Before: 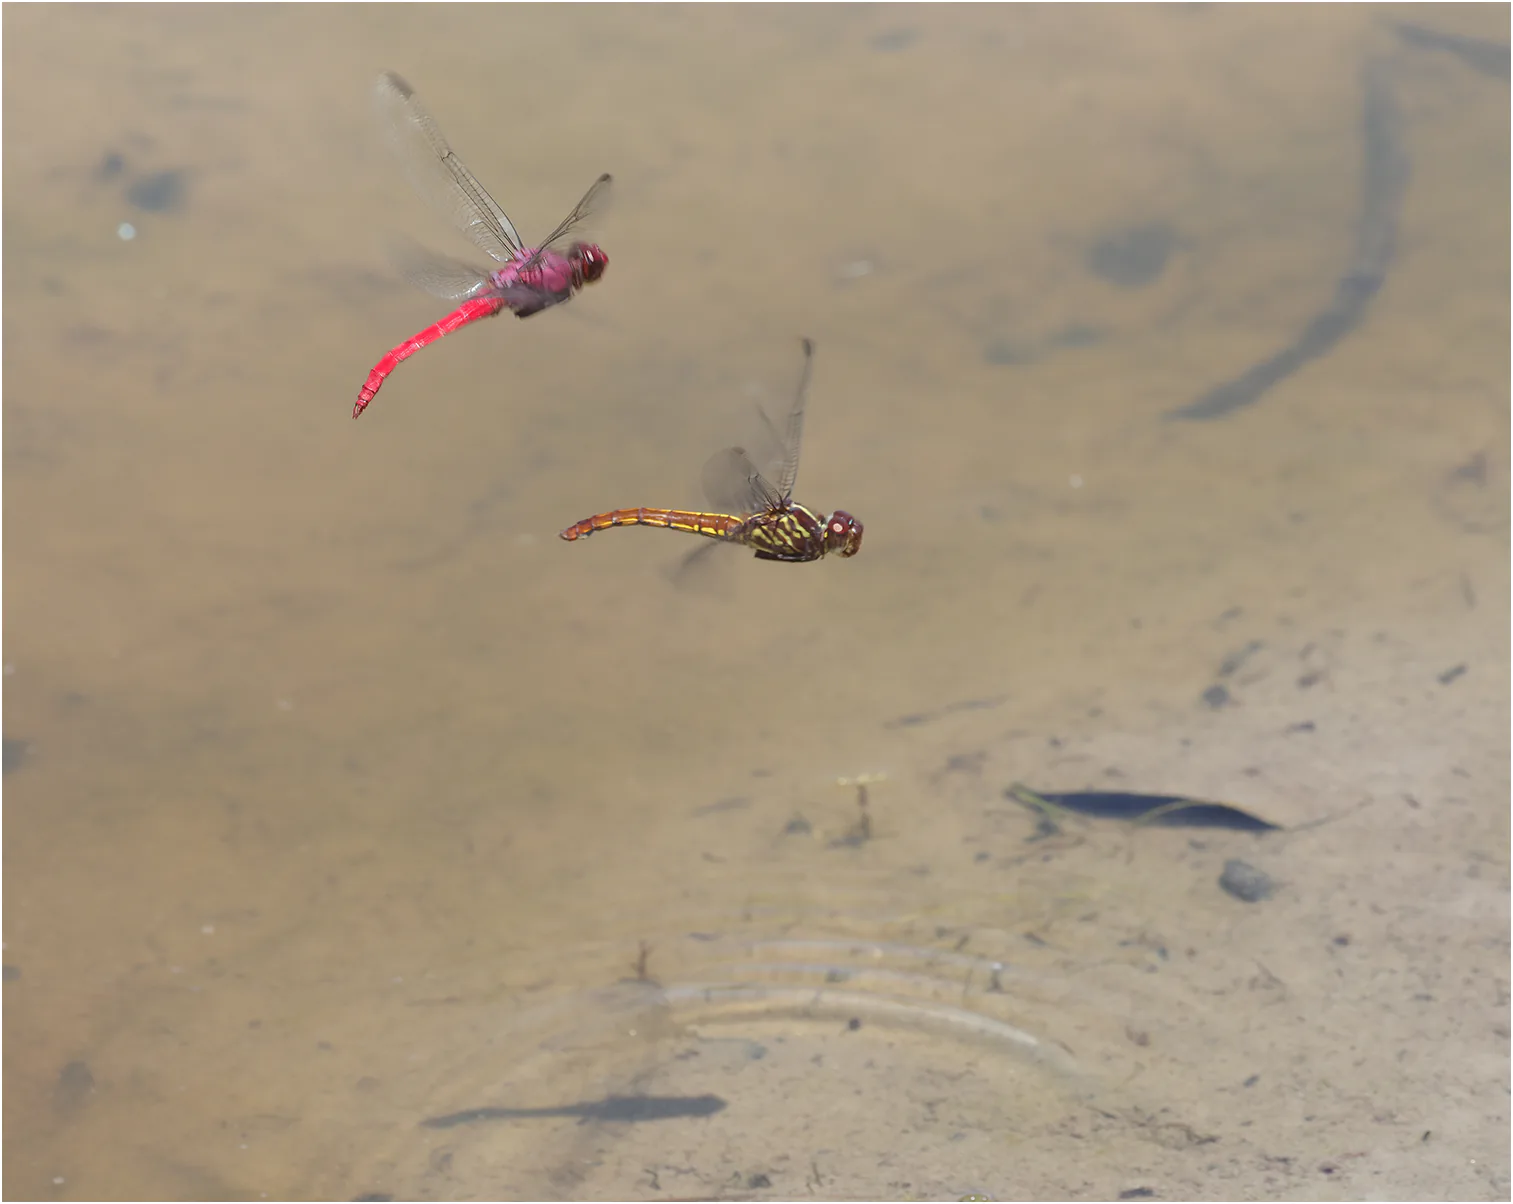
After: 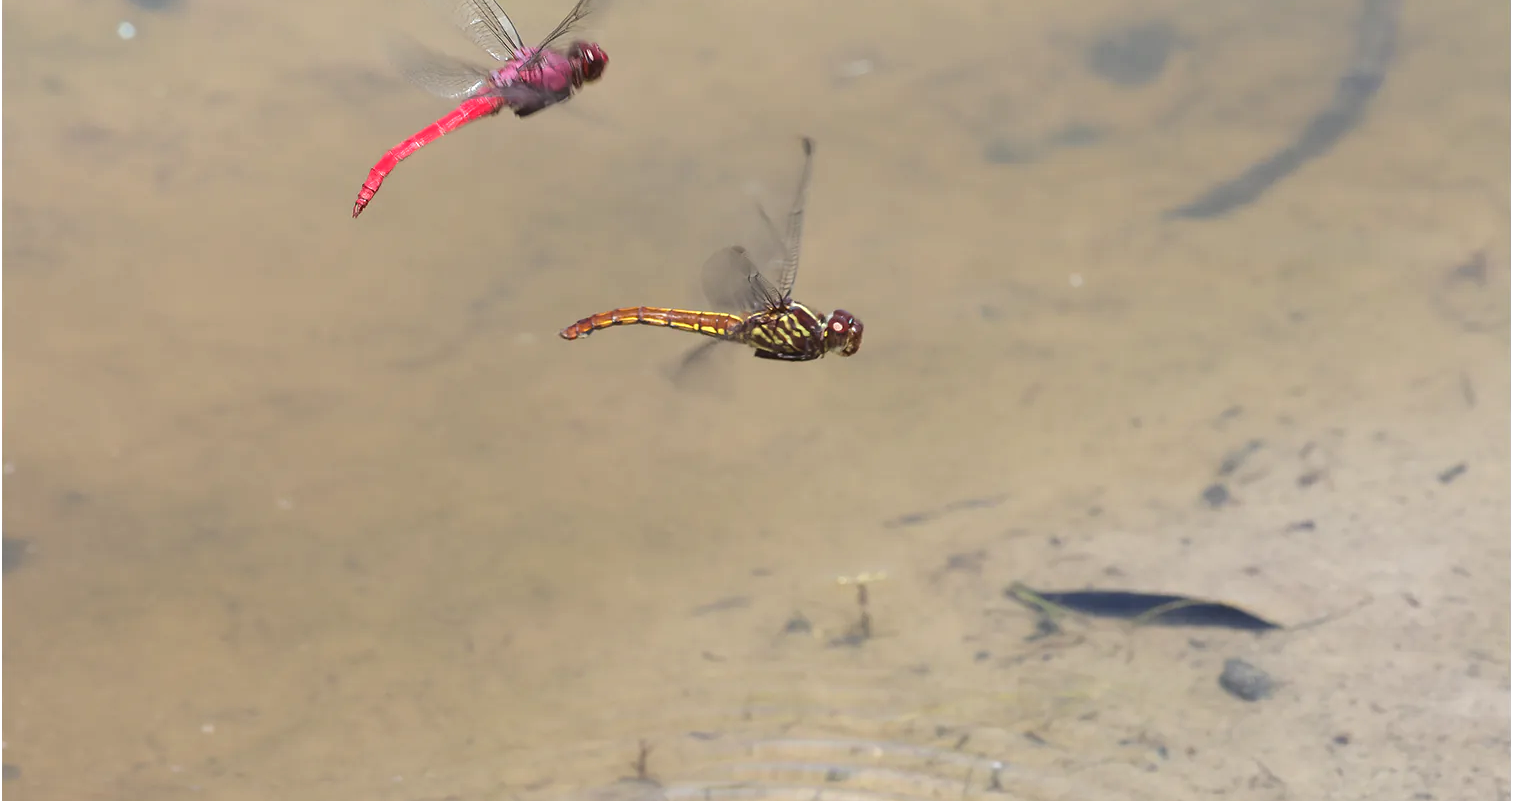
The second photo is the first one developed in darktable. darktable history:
crop: top 16.727%, bottom 16.727%
tone equalizer: -8 EV -0.417 EV, -7 EV -0.389 EV, -6 EV -0.333 EV, -5 EV -0.222 EV, -3 EV 0.222 EV, -2 EV 0.333 EV, -1 EV 0.389 EV, +0 EV 0.417 EV, edges refinement/feathering 500, mask exposure compensation -1.57 EV, preserve details no
